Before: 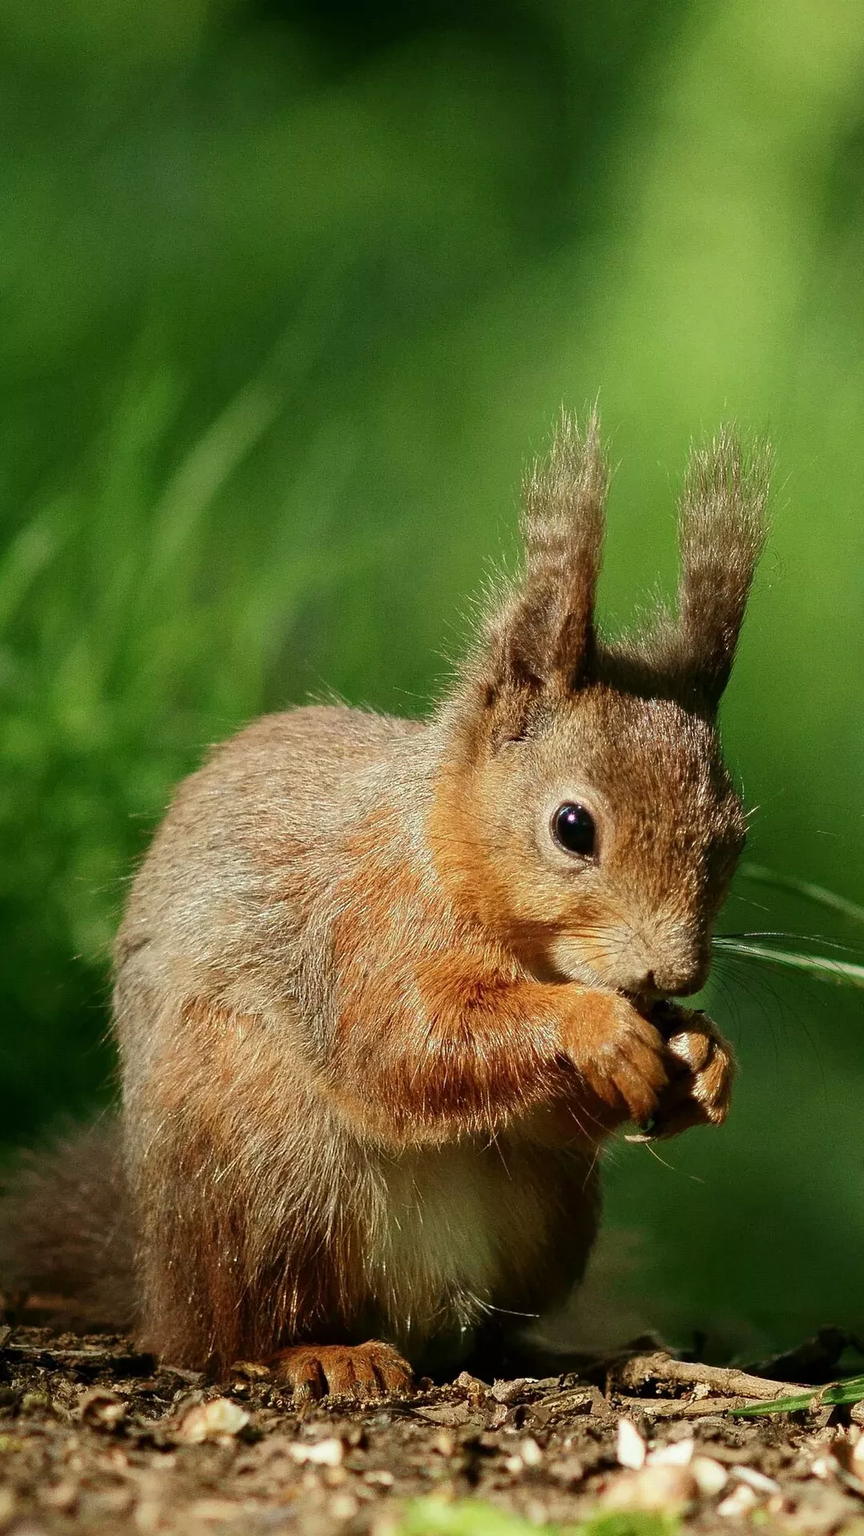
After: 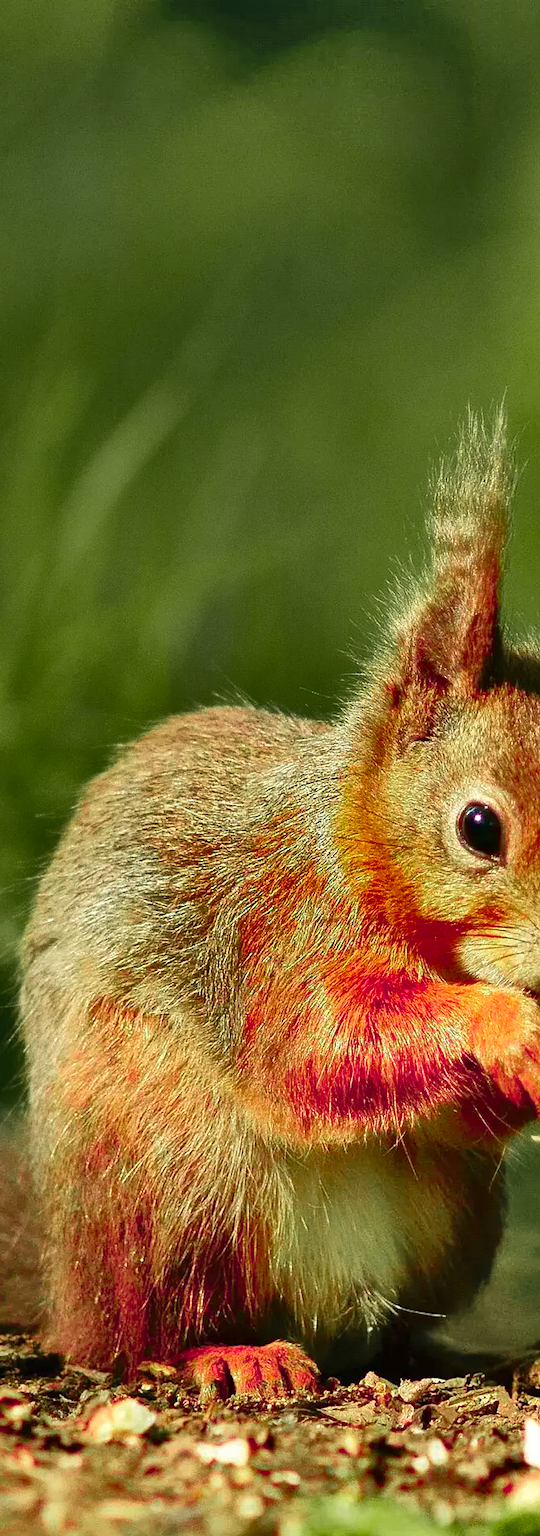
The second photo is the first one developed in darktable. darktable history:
crop: left 10.865%, right 26.508%
velvia: on, module defaults
shadows and highlights: radius 123.16, shadows 99.99, white point adjustment -2.98, highlights -99.35, soften with gaussian
levels: levels [0, 0.445, 1]
color zones: curves: ch0 [(0, 0.533) (0.126, 0.533) (0.234, 0.533) (0.368, 0.357) (0.5, 0.5) (0.625, 0.5) (0.74, 0.637) (0.875, 0.5)]; ch1 [(0.004, 0.708) (0.129, 0.662) (0.25, 0.5) (0.375, 0.331) (0.496, 0.396) (0.625, 0.649) (0.739, 0.26) (0.875, 0.5) (1, 0.478)]; ch2 [(0, 0.409) (0.132, 0.403) (0.236, 0.558) (0.379, 0.448) (0.5, 0.5) (0.625, 0.5) (0.691, 0.39) (0.875, 0.5)]
tone equalizer: -8 EV -0.378 EV, -7 EV -0.361 EV, -6 EV -0.309 EV, -5 EV -0.184 EV, -3 EV 0.229 EV, -2 EV 0.361 EV, -1 EV 0.386 EV, +0 EV 0.393 EV
